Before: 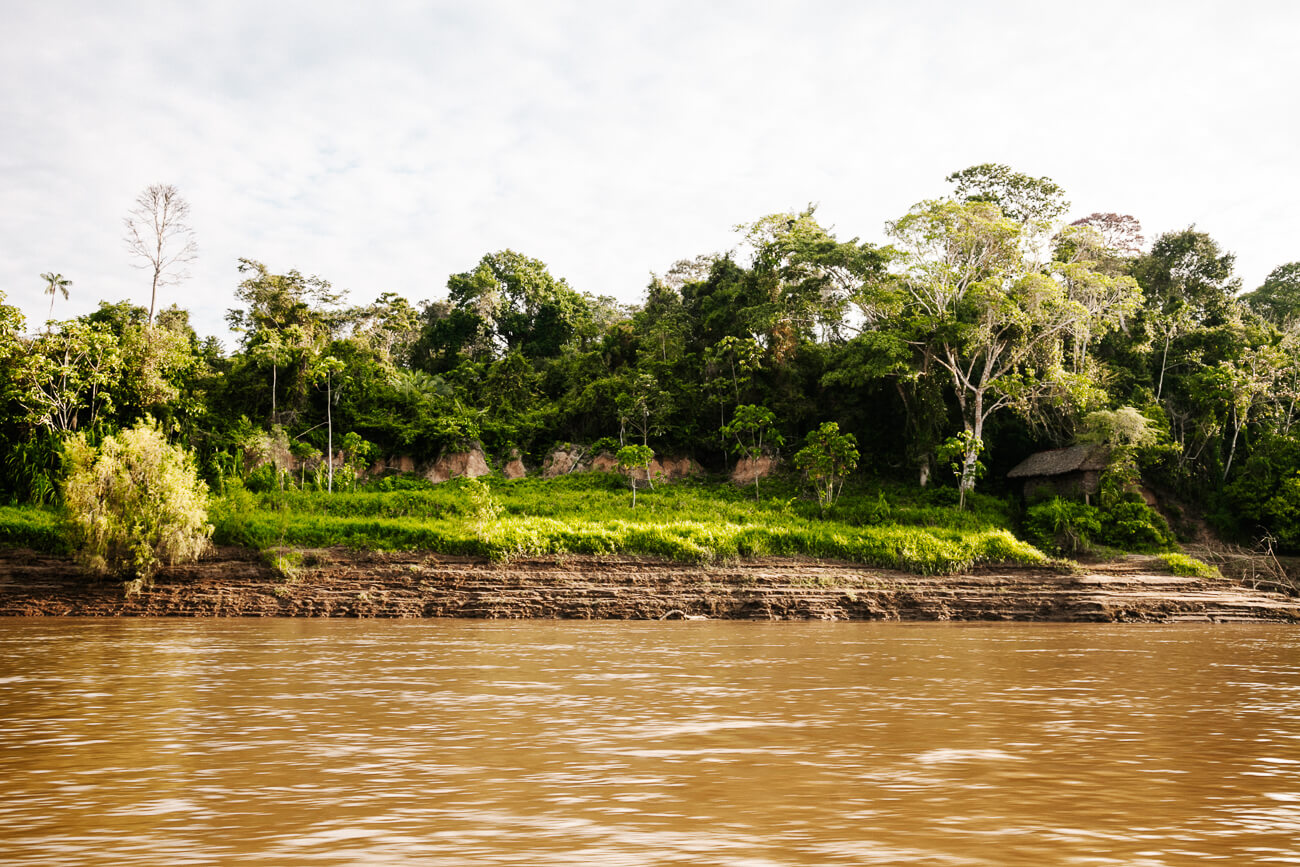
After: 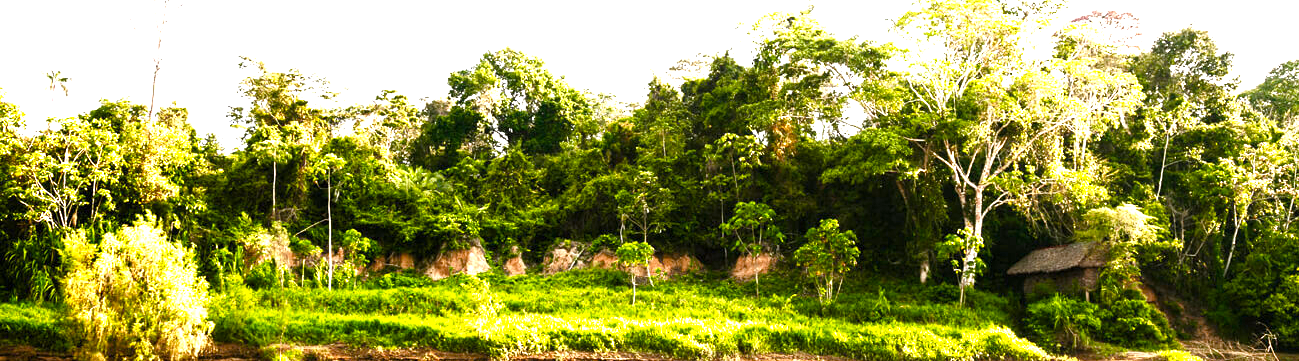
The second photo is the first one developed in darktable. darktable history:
exposure: exposure 0.81 EV, compensate highlight preservation false
crop and rotate: top 23.621%, bottom 34.735%
color balance rgb: perceptual saturation grading › global saturation 20%, perceptual saturation grading › highlights -24.734%, perceptual saturation grading › shadows 49.673%, perceptual brilliance grading › global brilliance 17.431%
